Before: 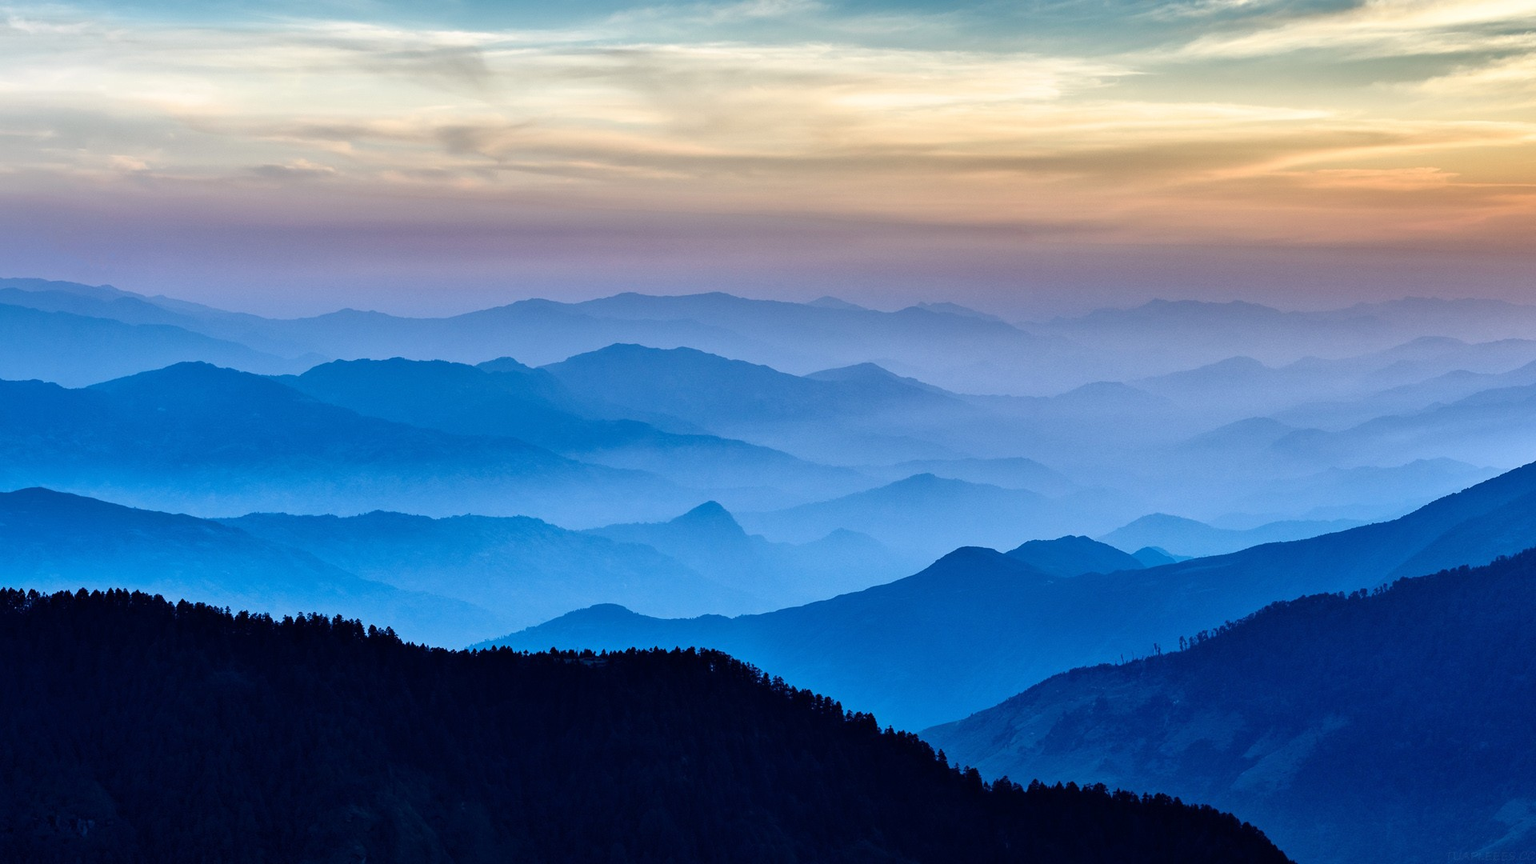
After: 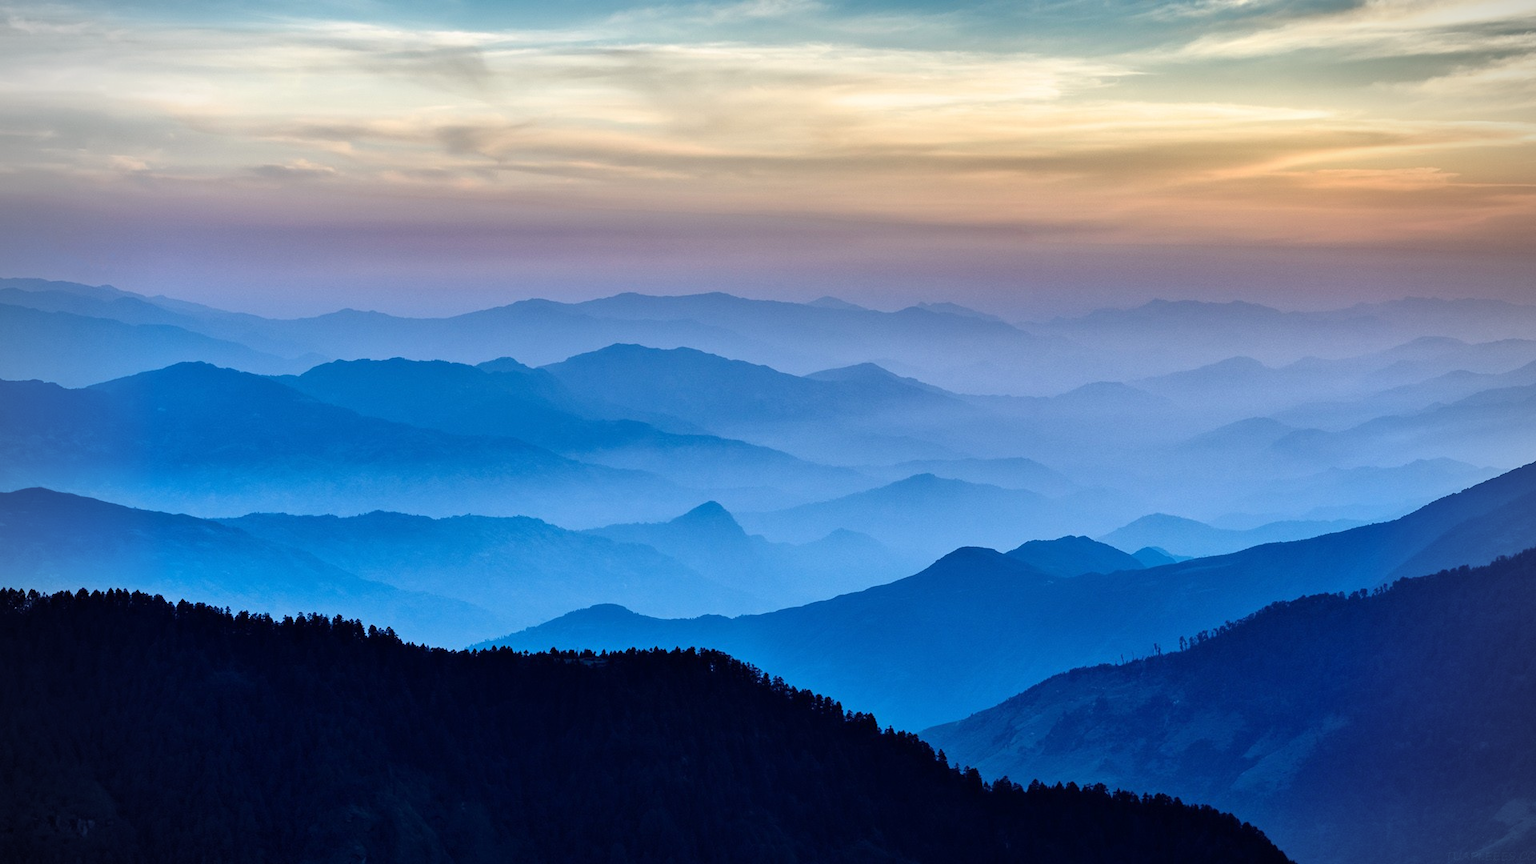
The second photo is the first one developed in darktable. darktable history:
vignetting: center (0, 0.006), unbound false
